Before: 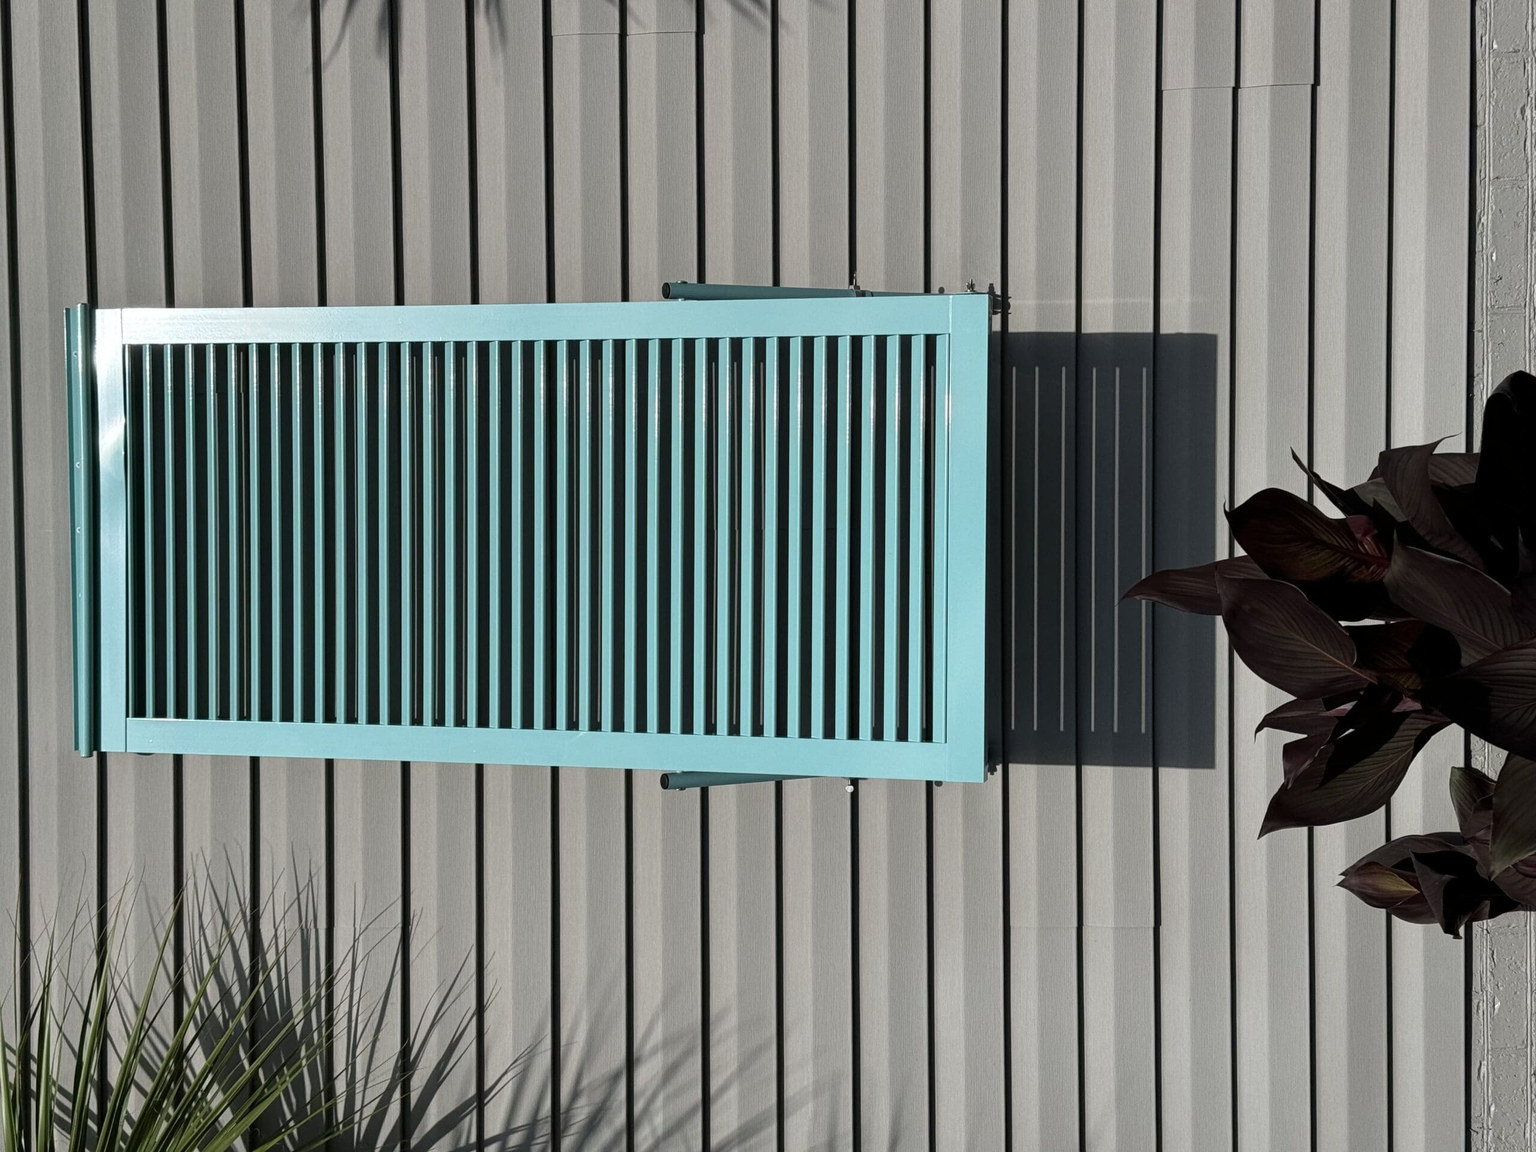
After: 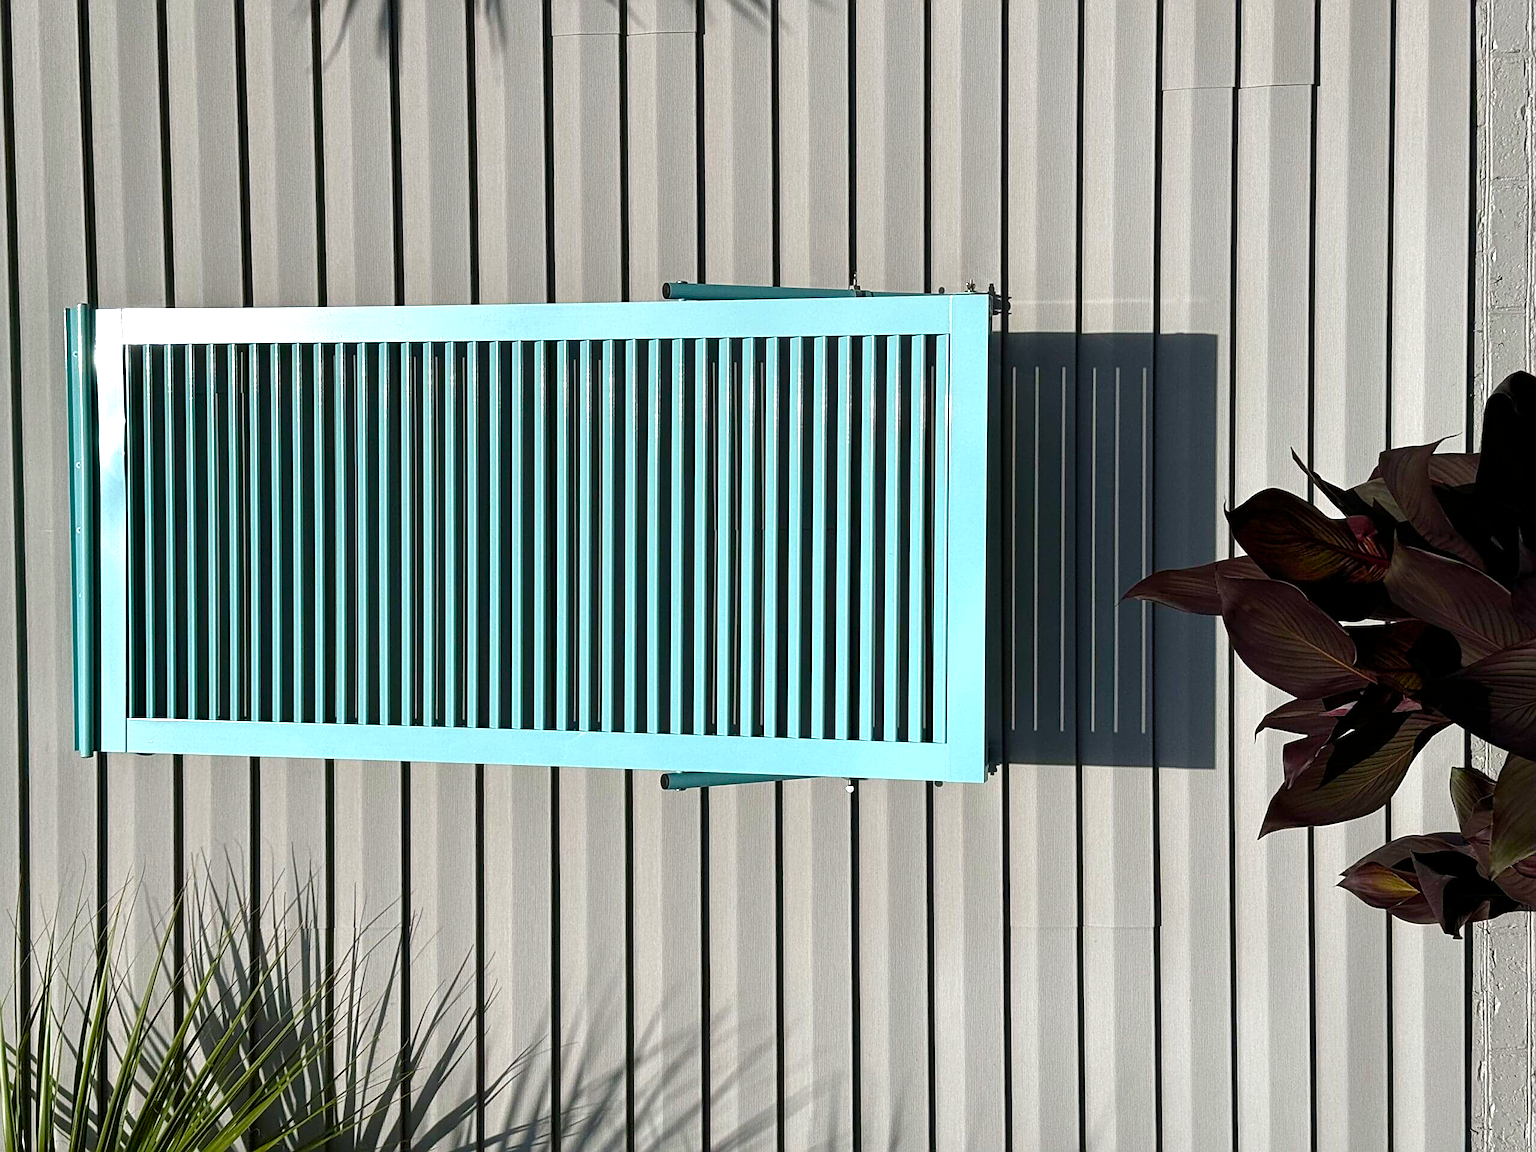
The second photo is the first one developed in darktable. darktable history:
sharpen: on, module defaults
color balance rgb: linear chroma grading › shadows -2.2%, linear chroma grading › highlights -15%, linear chroma grading › global chroma -10%, linear chroma grading › mid-tones -10%, perceptual saturation grading › global saturation 45%, perceptual saturation grading › highlights -50%, perceptual saturation grading › shadows 30%, perceptual brilliance grading › global brilliance 18%, global vibrance 45%
